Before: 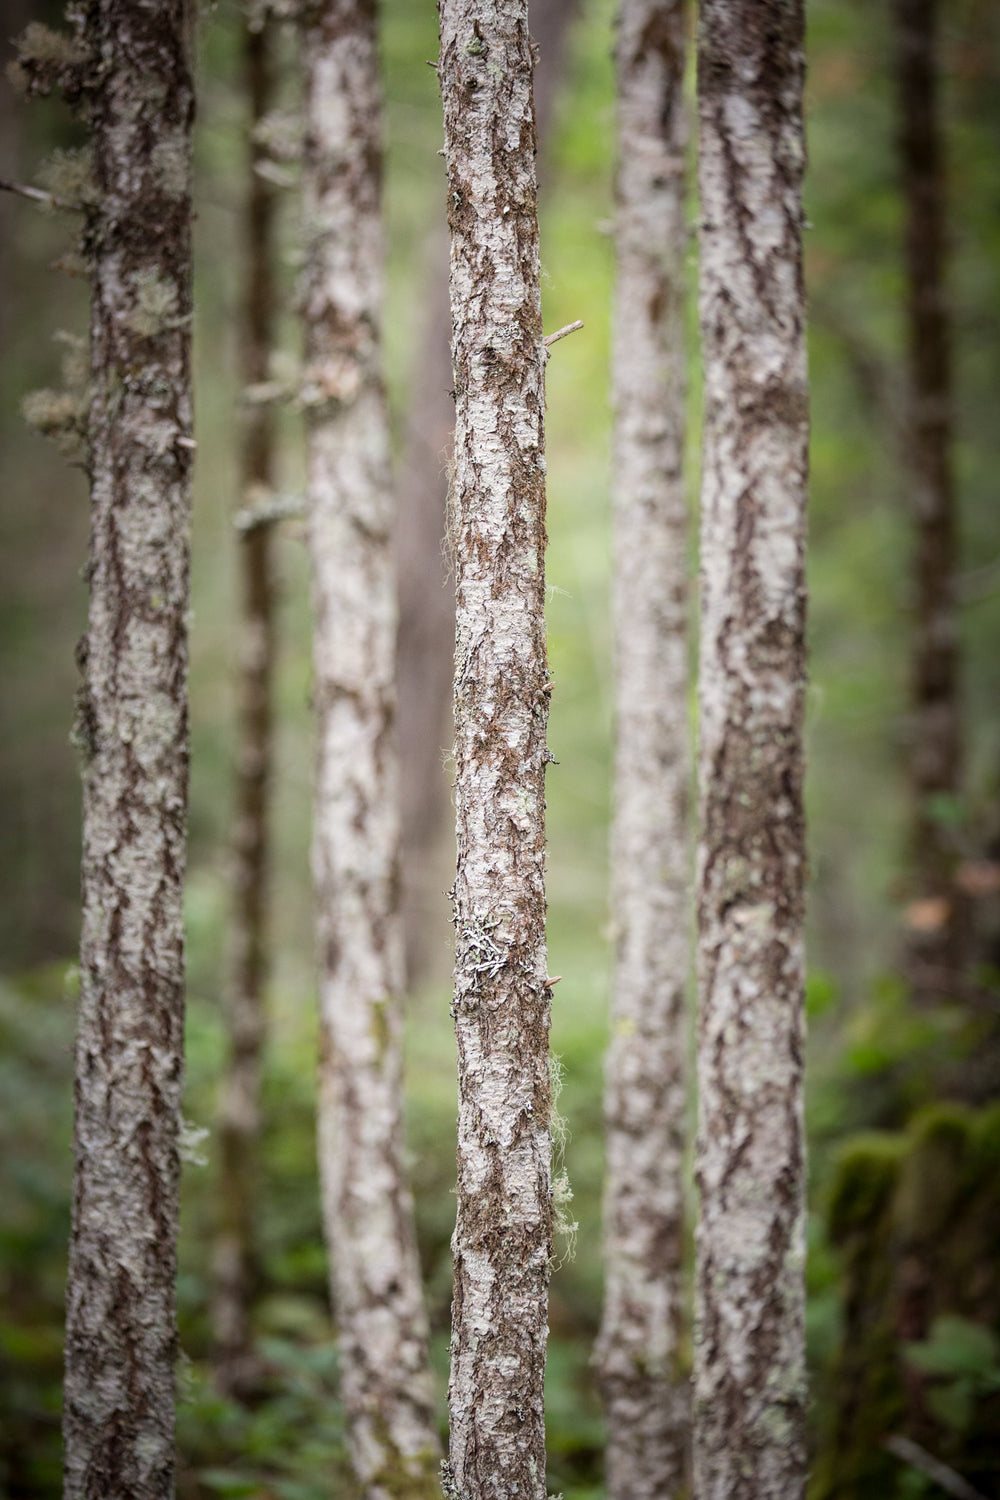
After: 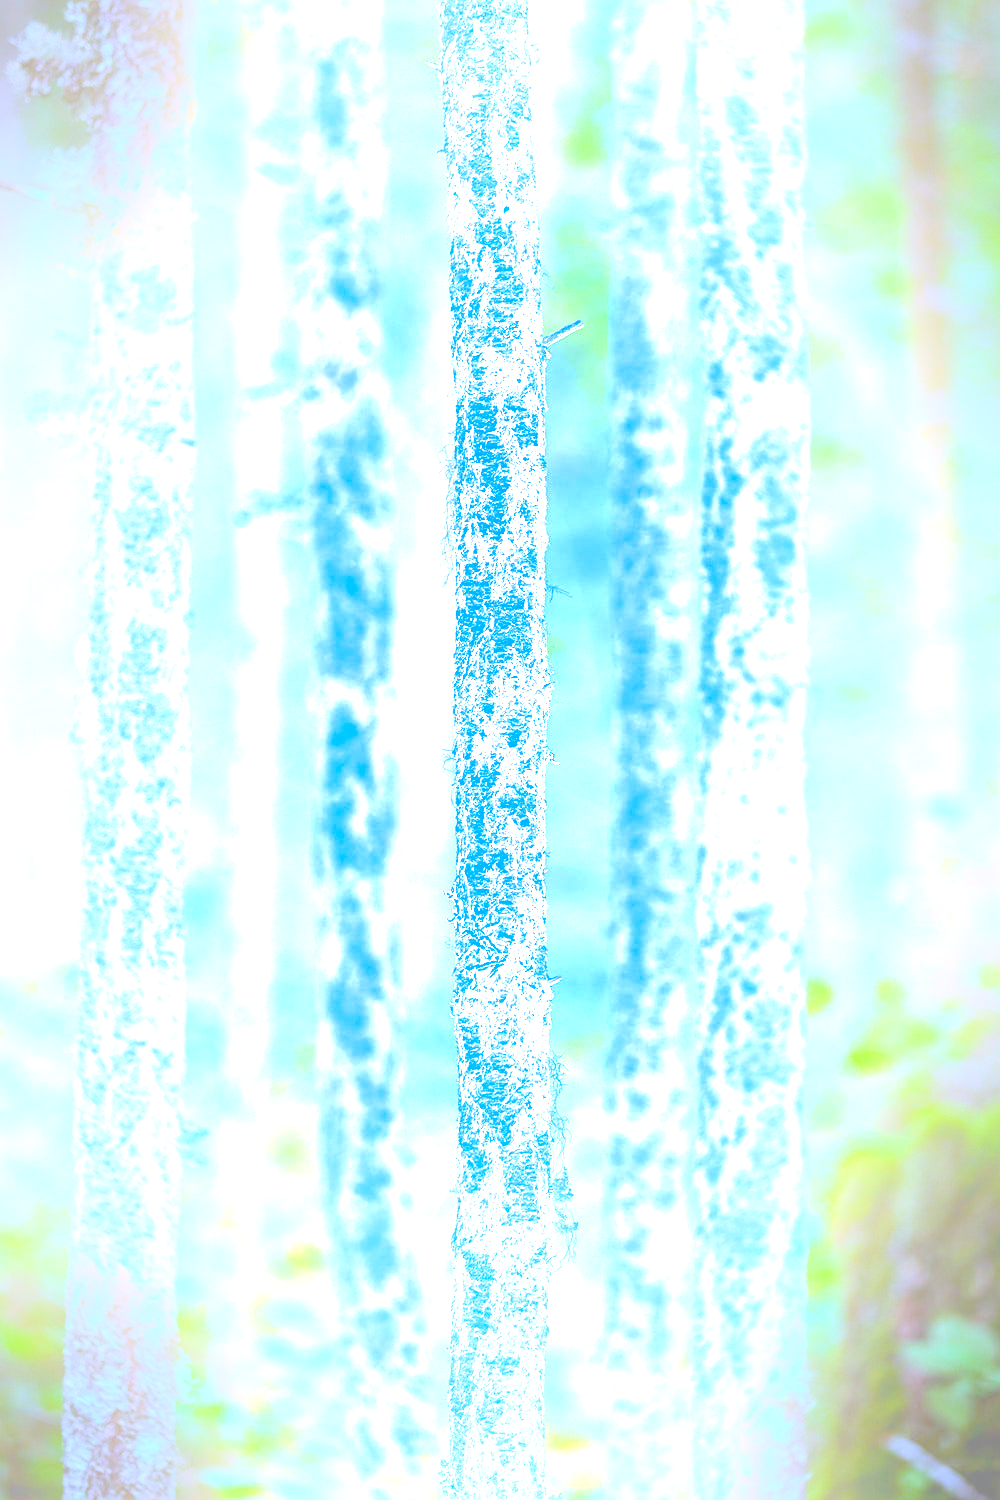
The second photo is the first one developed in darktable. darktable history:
exposure: black level correction 0, exposure 1.45 EV, compensate exposure bias true, compensate highlight preservation false
bloom: size 25%, threshold 5%, strength 90%
white balance: red 0.766, blue 1.537
contrast brightness saturation: contrast -0.19, saturation 0.19
sharpen: on, module defaults
local contrast: highlights 12%, shadows 38%, detail 183%, midtone range 0.471
